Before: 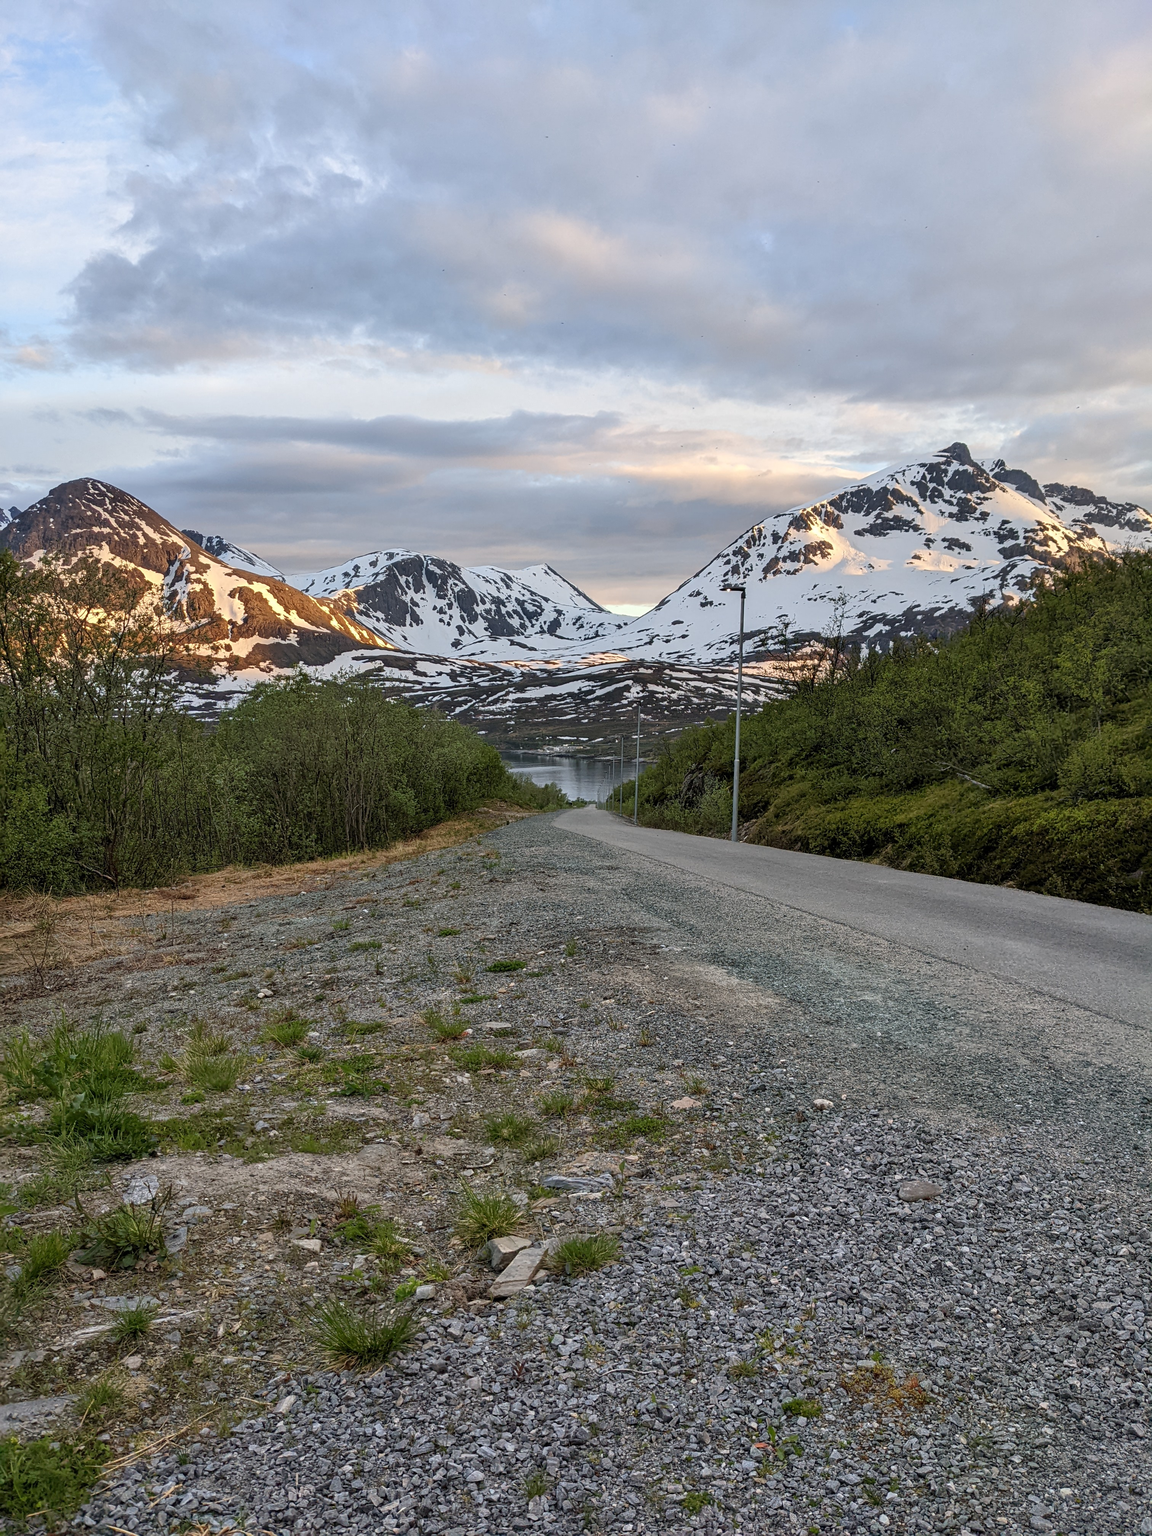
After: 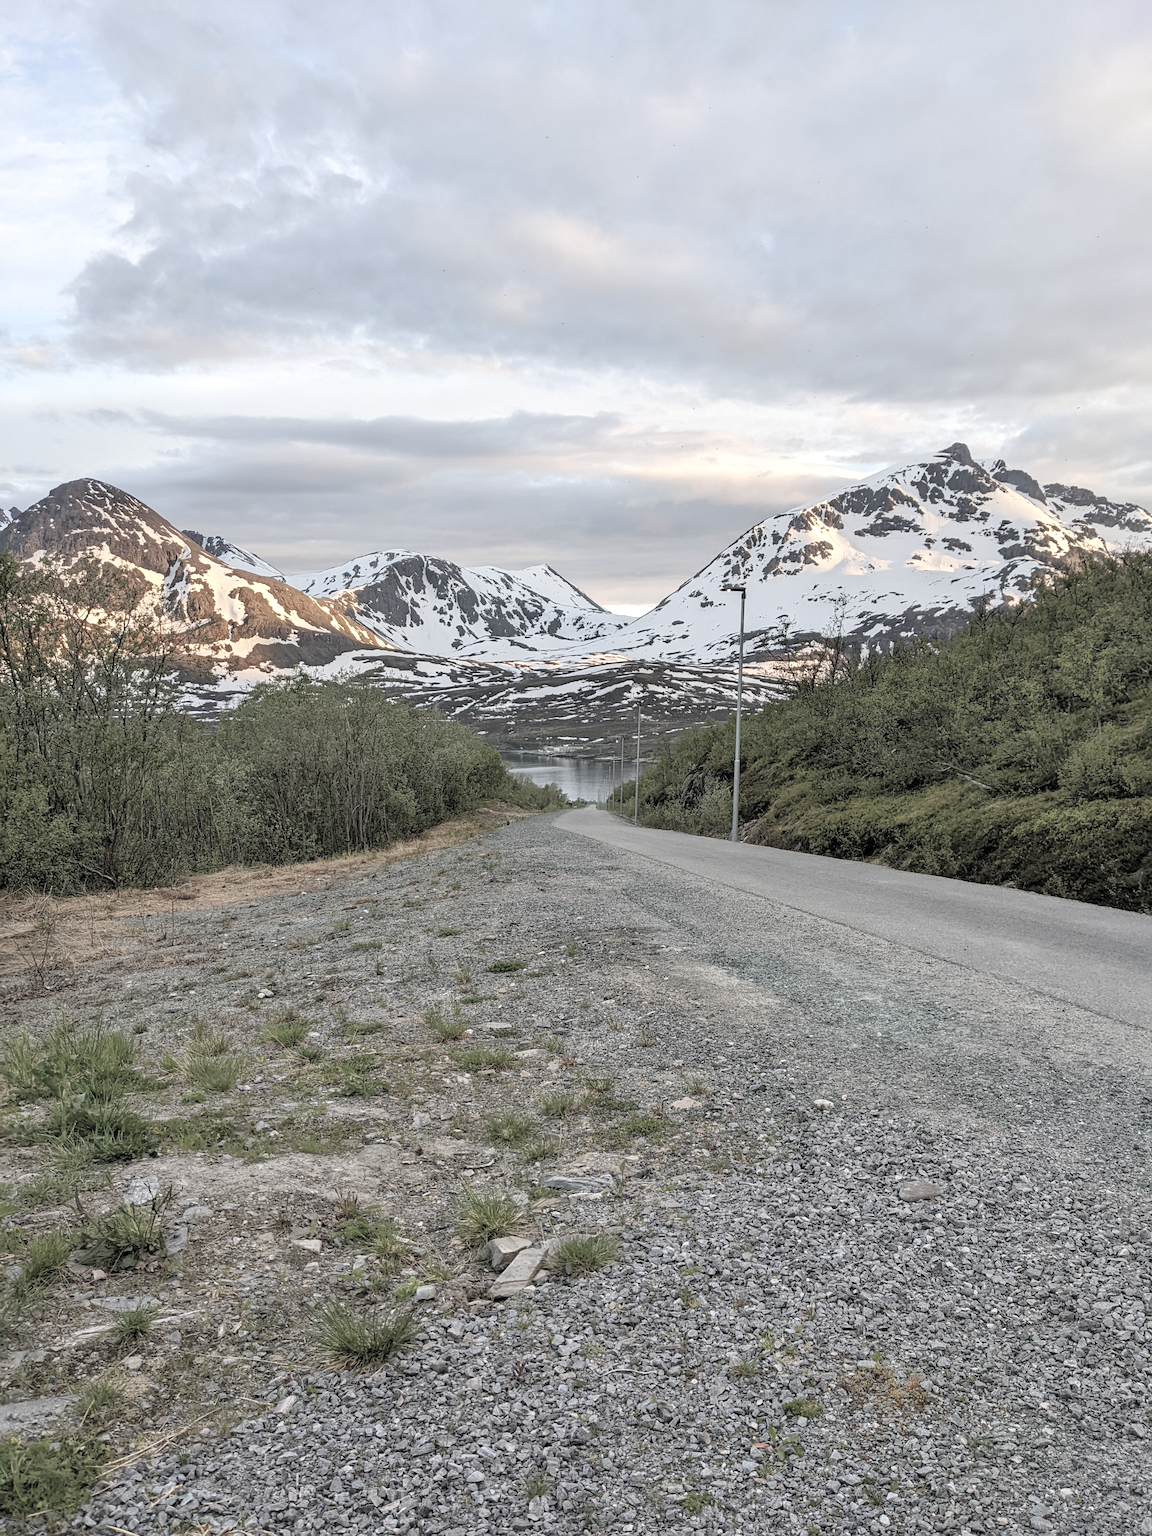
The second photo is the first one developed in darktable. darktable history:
levels: levels [0, 0.476, 0.951]
contrast brightness saturation: brightness 0.18, saturation -0.5
